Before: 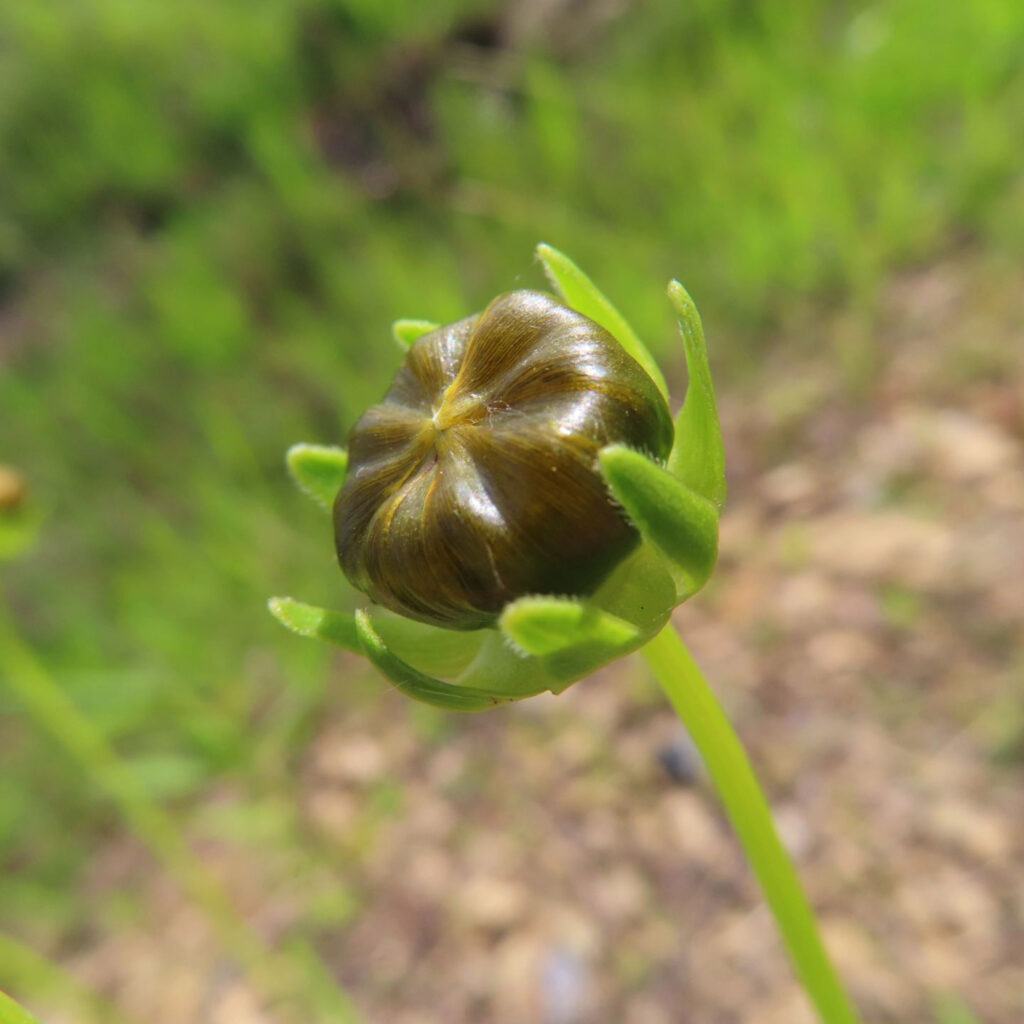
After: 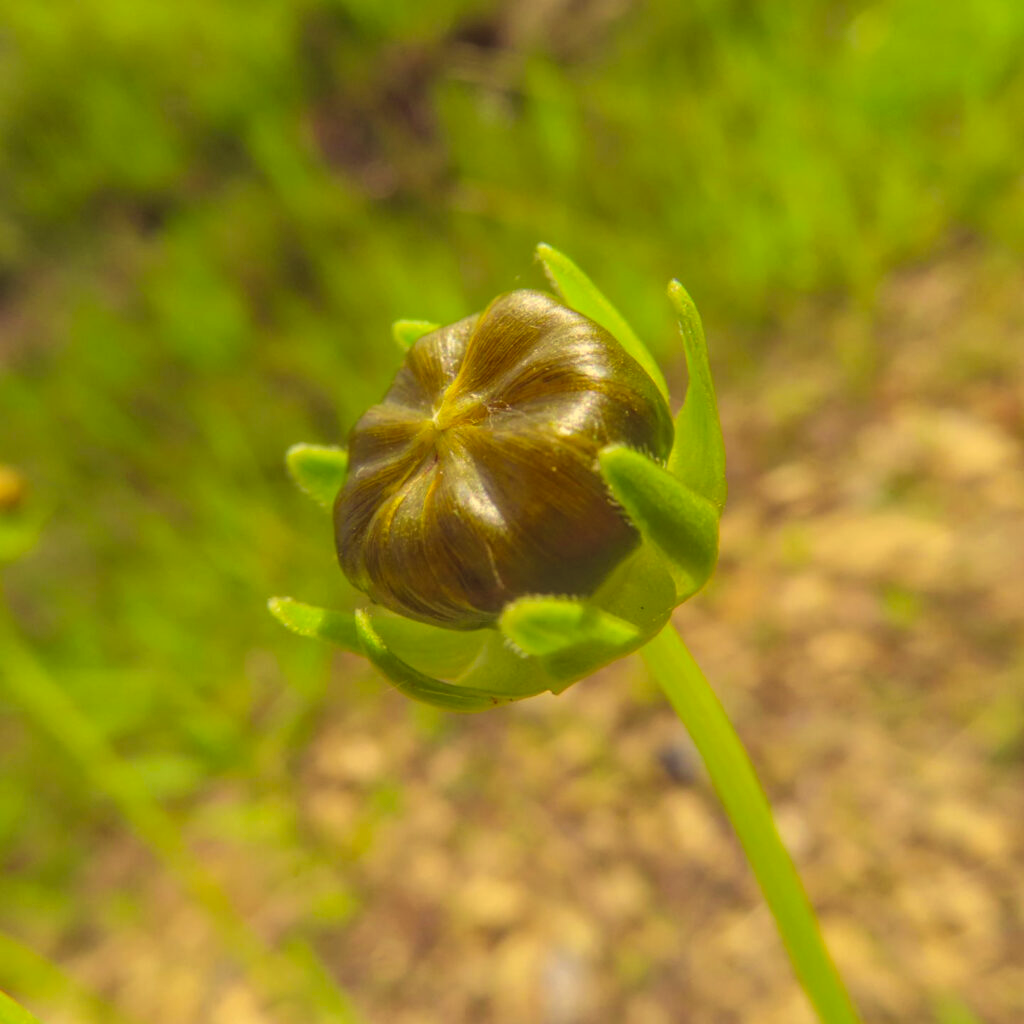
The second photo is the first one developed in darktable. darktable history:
color correction: highlights a* -0.482, highlights b* 40, shadows a* 9.8, shadows b* -0.161
local contrast: highlights 73%, shadows 15%, midtone range 0.197
